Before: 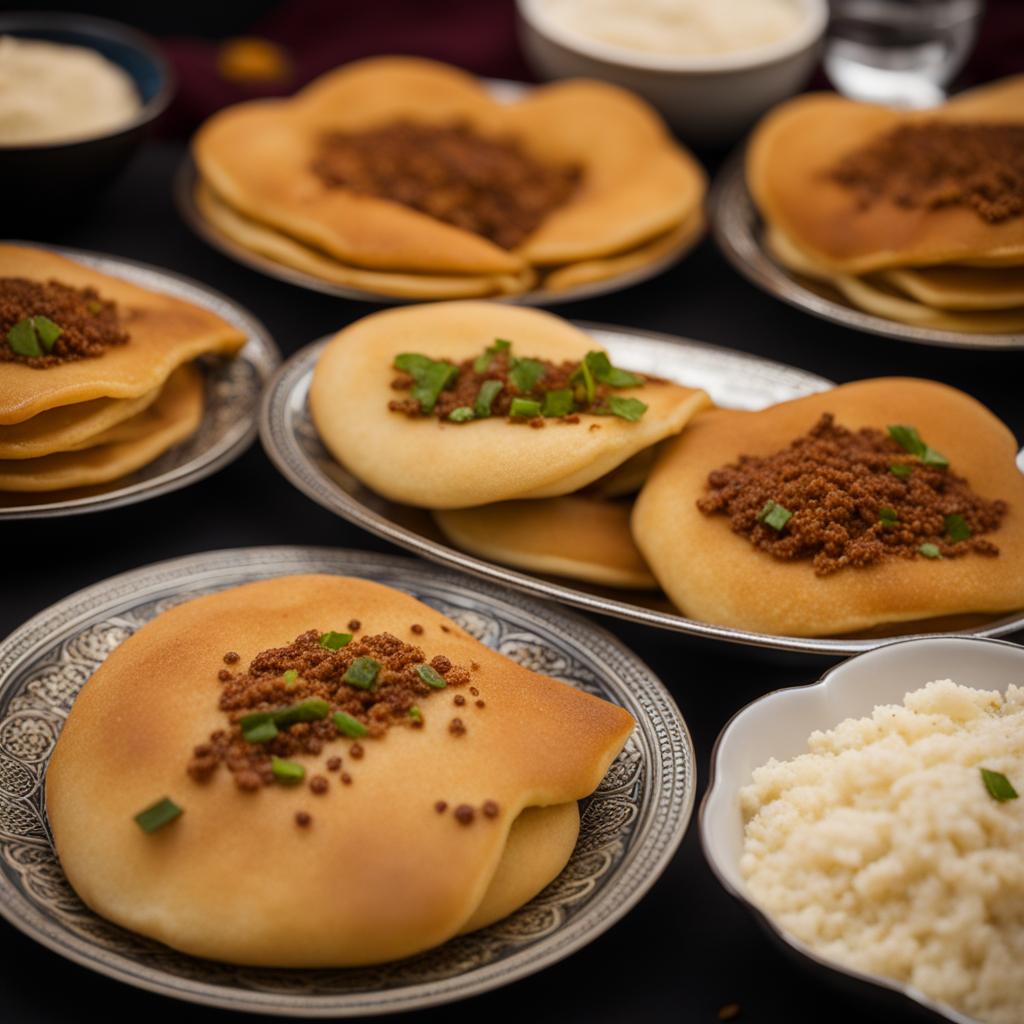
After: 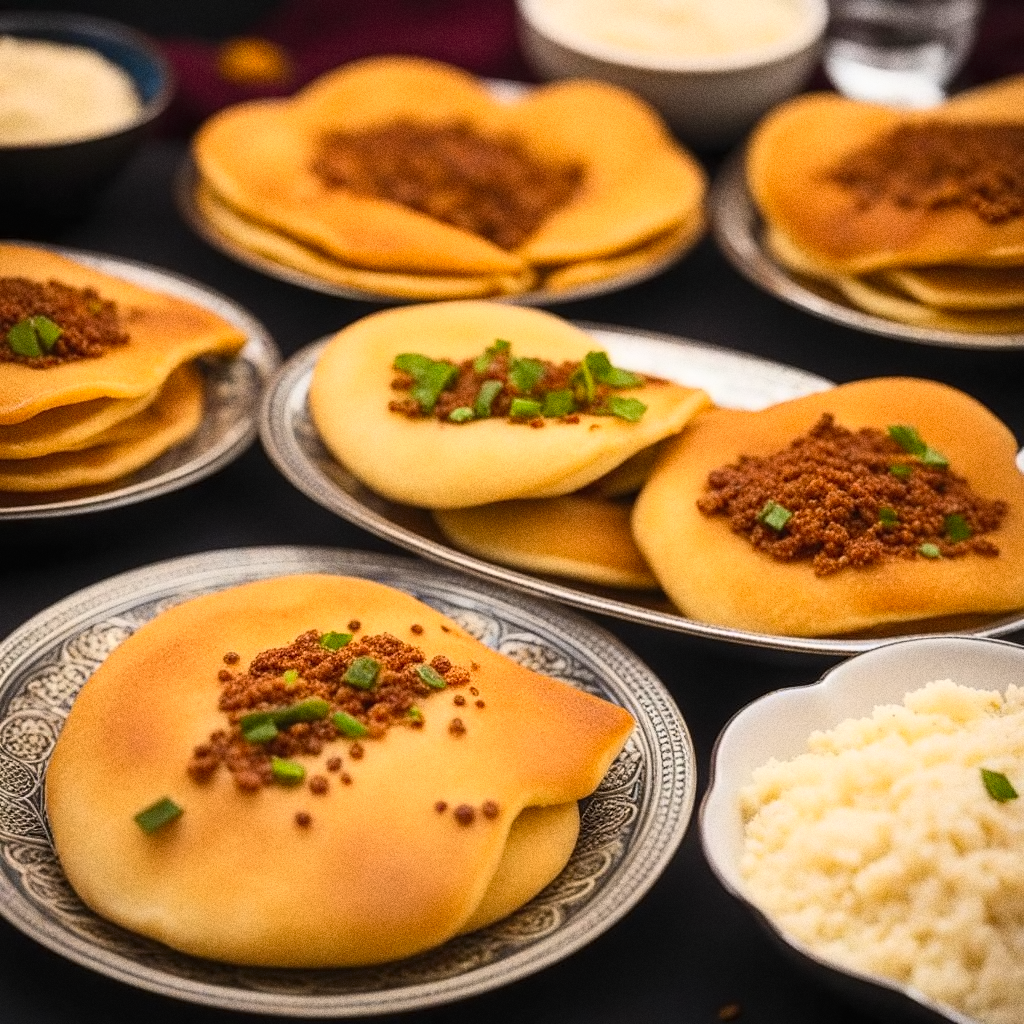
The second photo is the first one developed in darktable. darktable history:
contrast brightness saturation: contrast 0.24, brightness 0.26, saturation 0.39
grain: coarseness 0.09 ISO, strength 40%
contrast equalizer: y [[0.5 ×4, 0.525, 0.667], [0.5 ×6], [0.5 ×6], [0 ×4, 0.042, 0], [0, 0, 0.004, 0.1, 0.191, 0.131]]
